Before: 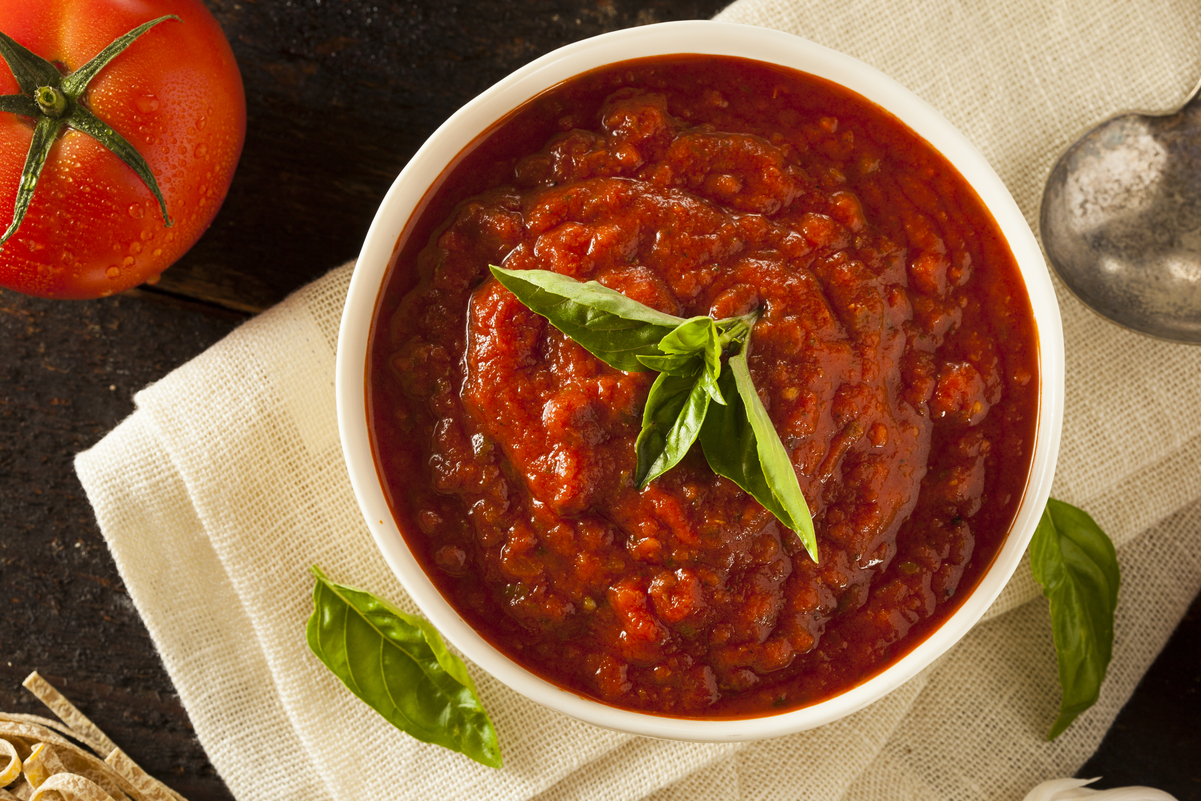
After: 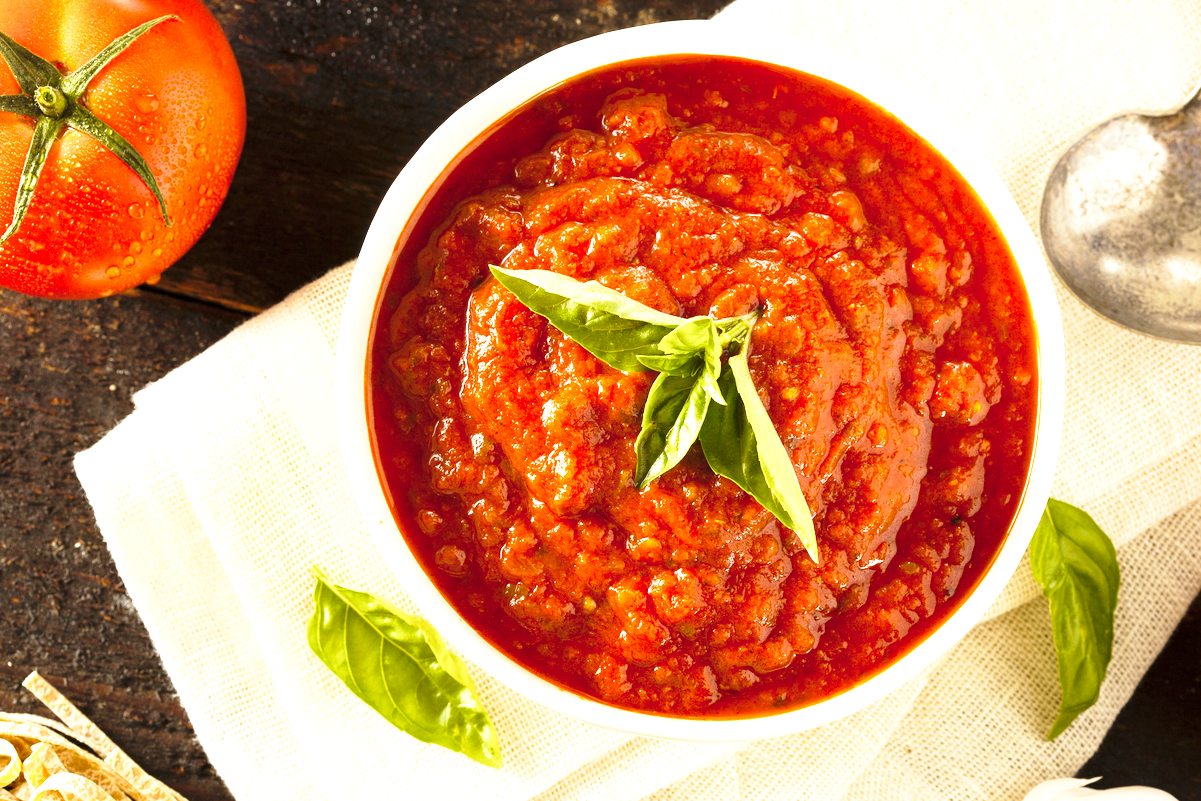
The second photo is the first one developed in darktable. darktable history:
exposure: exposure 1.061 EV, compensate highlight preservation false
base curve: curves: ch0 [(0, 0) (0.028, 0.03) (0.121, 0.232) (0.46, 0.748) (0.859, 0.968) (1, 1)], preserve colors none
